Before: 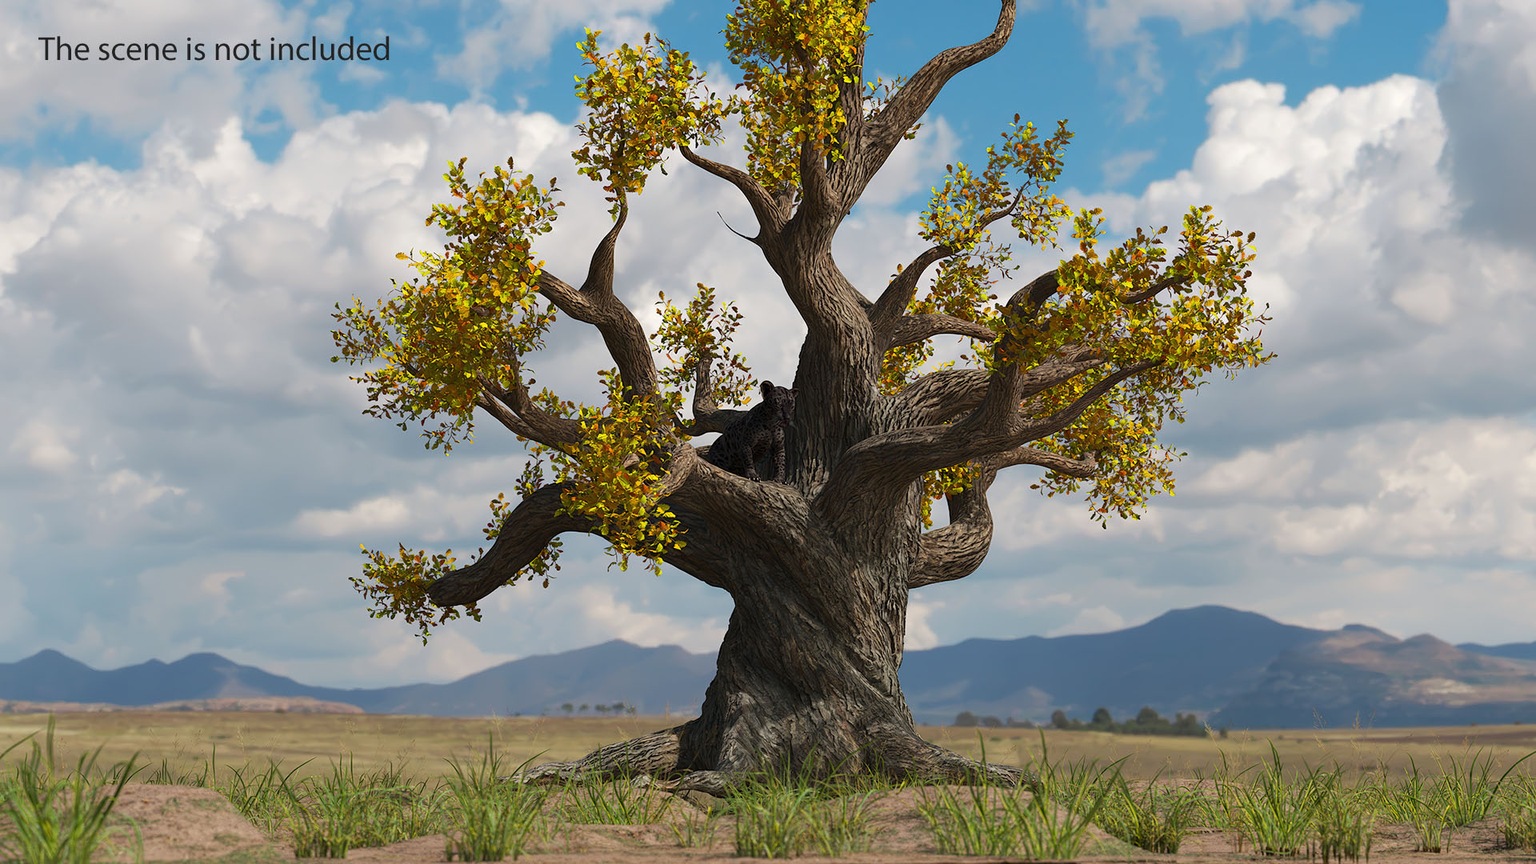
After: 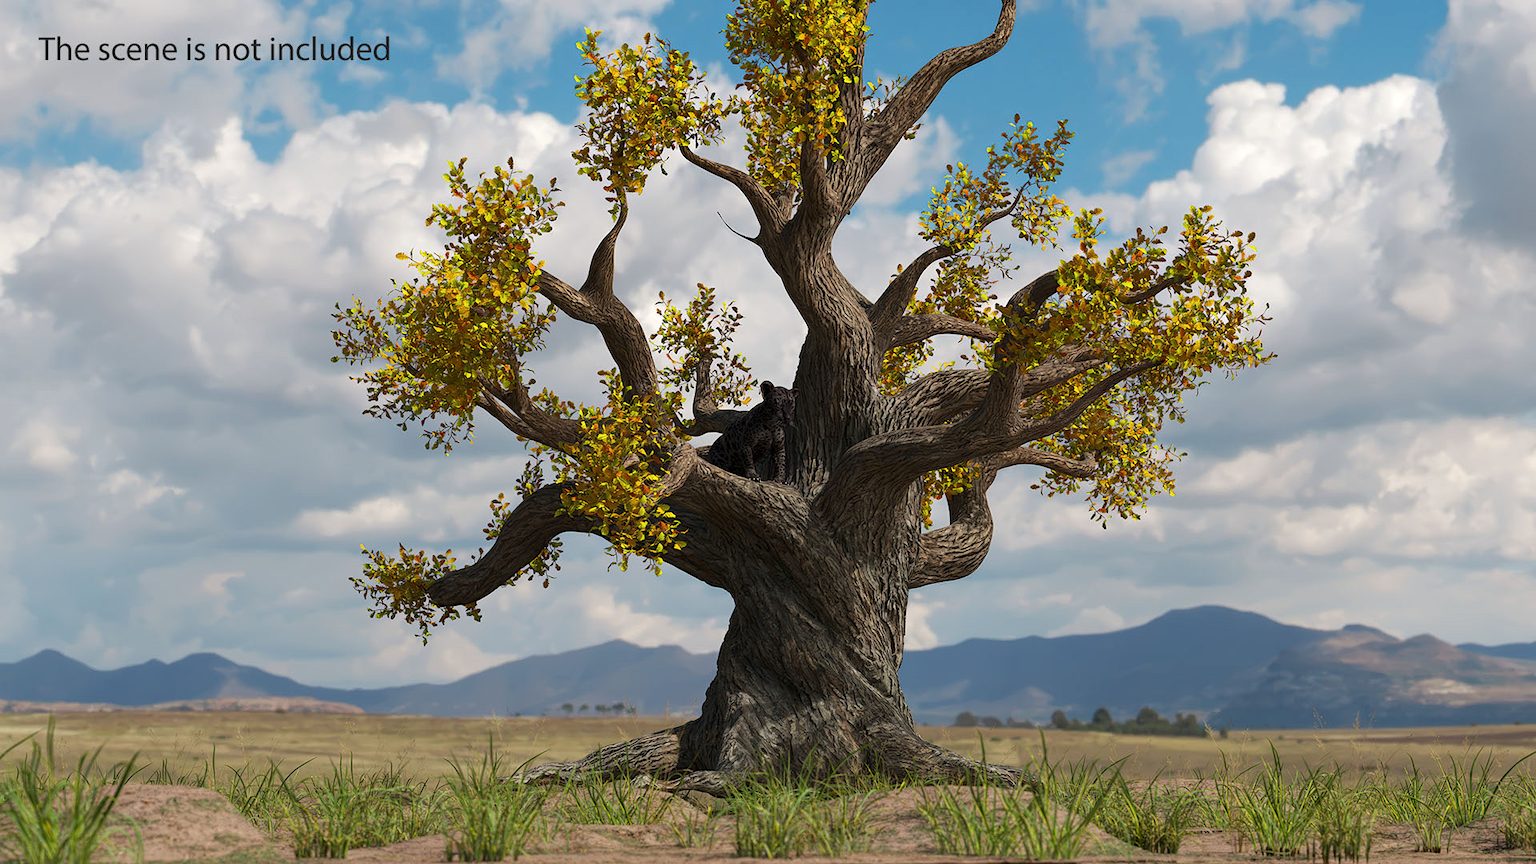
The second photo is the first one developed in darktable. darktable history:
local contrast: highlights 105%, shadows 99%, detail 119%, midtone range 0.2
